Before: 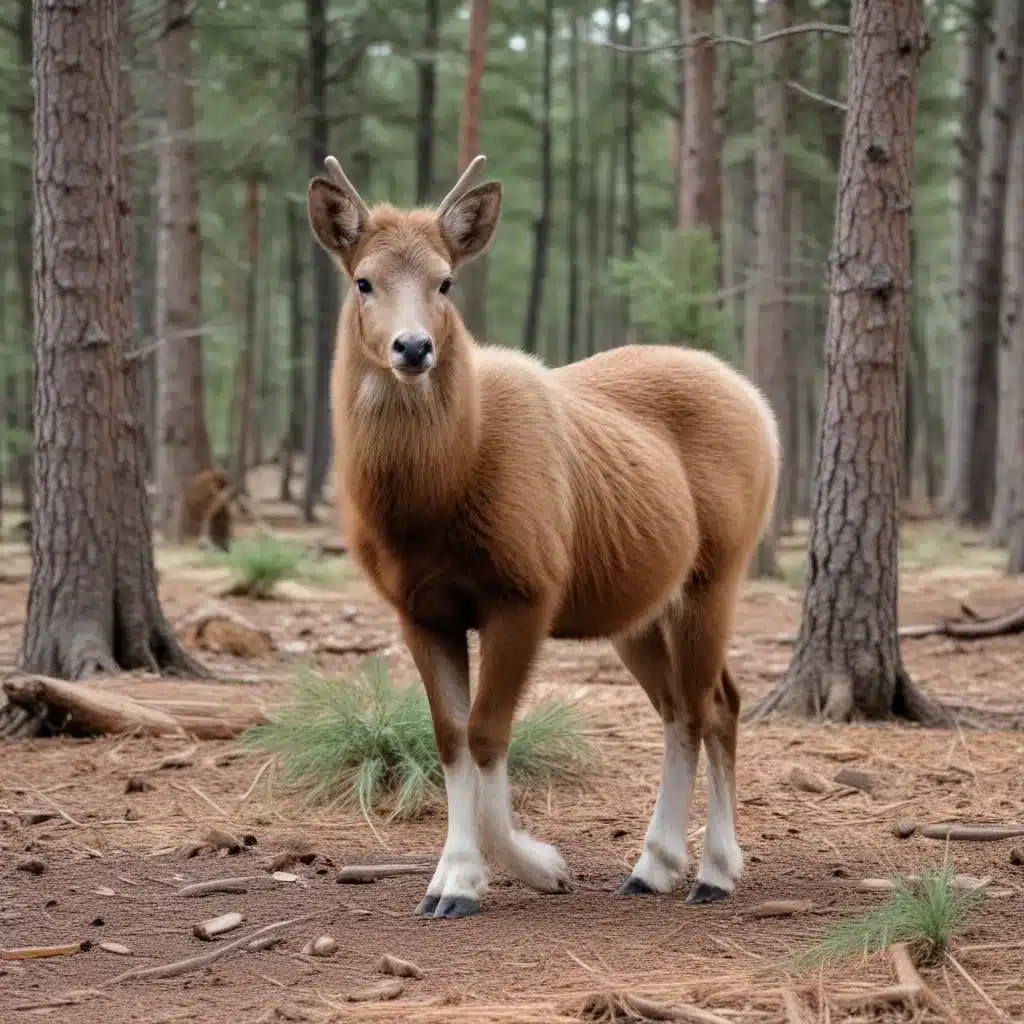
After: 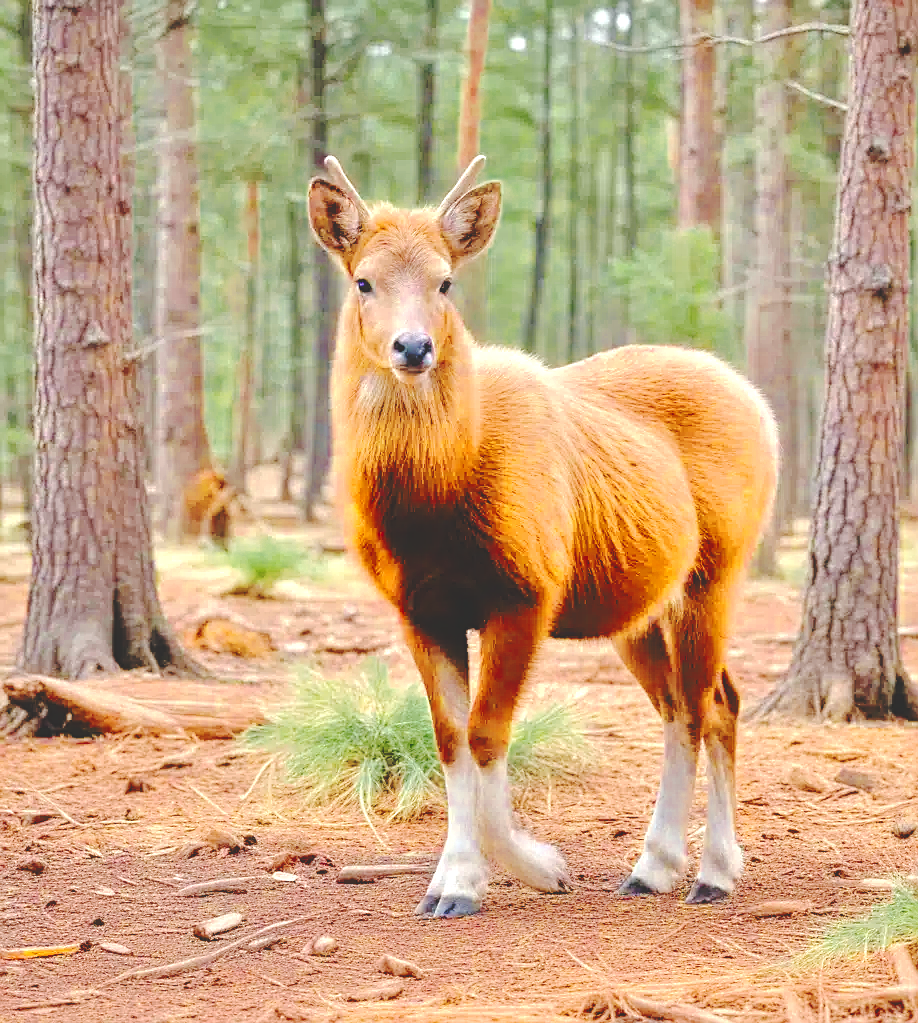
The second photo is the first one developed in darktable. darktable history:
sharpen: on, module defaults
crop: right 9.488%, bottom 0.034%
base curve: curves: ch0 [(0, 0.024) (0.055, 0.065) (0.121, 0.166) (0.236, 0.319) (0.693, 0.726) (1, 1)], preserve colors none
tone equalizer: -7 EV 0.164 EV, -6 EV 0.593 EV, -5 EV 1.15 EV, -4 EV 1.36 EV, -3 EV 1.15 EV, -2 EV 0.6 EV, -1 EV 0.167 EV, mask exposure compensation -0.512 EV
contrast equalizer: y [[0.5, 0.488, 0.462, 0.461, 0.491, 0.5], [0.5 ×6], [0.5 ×6], [0 ×6], [0 ×6]]
color balance rgb: power › hue 330.02°, linear chroma grading › global chroma 9.956%, perceptual saturation grading › global saturation 30.598%, perceptual brilliance grading › global brilliance 9.532%, global vibrance 9.601%
color zones: curves: ch0 [(0.004, 0.305) (0.261, 0.623) (0.389, 0.399) (0.708, 0.571) (0.947, 0.34)]; ch1 [(0.025, 0.645) (0.229, 0.584) (0.326, 0.551) (0.484, 0.262) (0.757, 0.643)]
